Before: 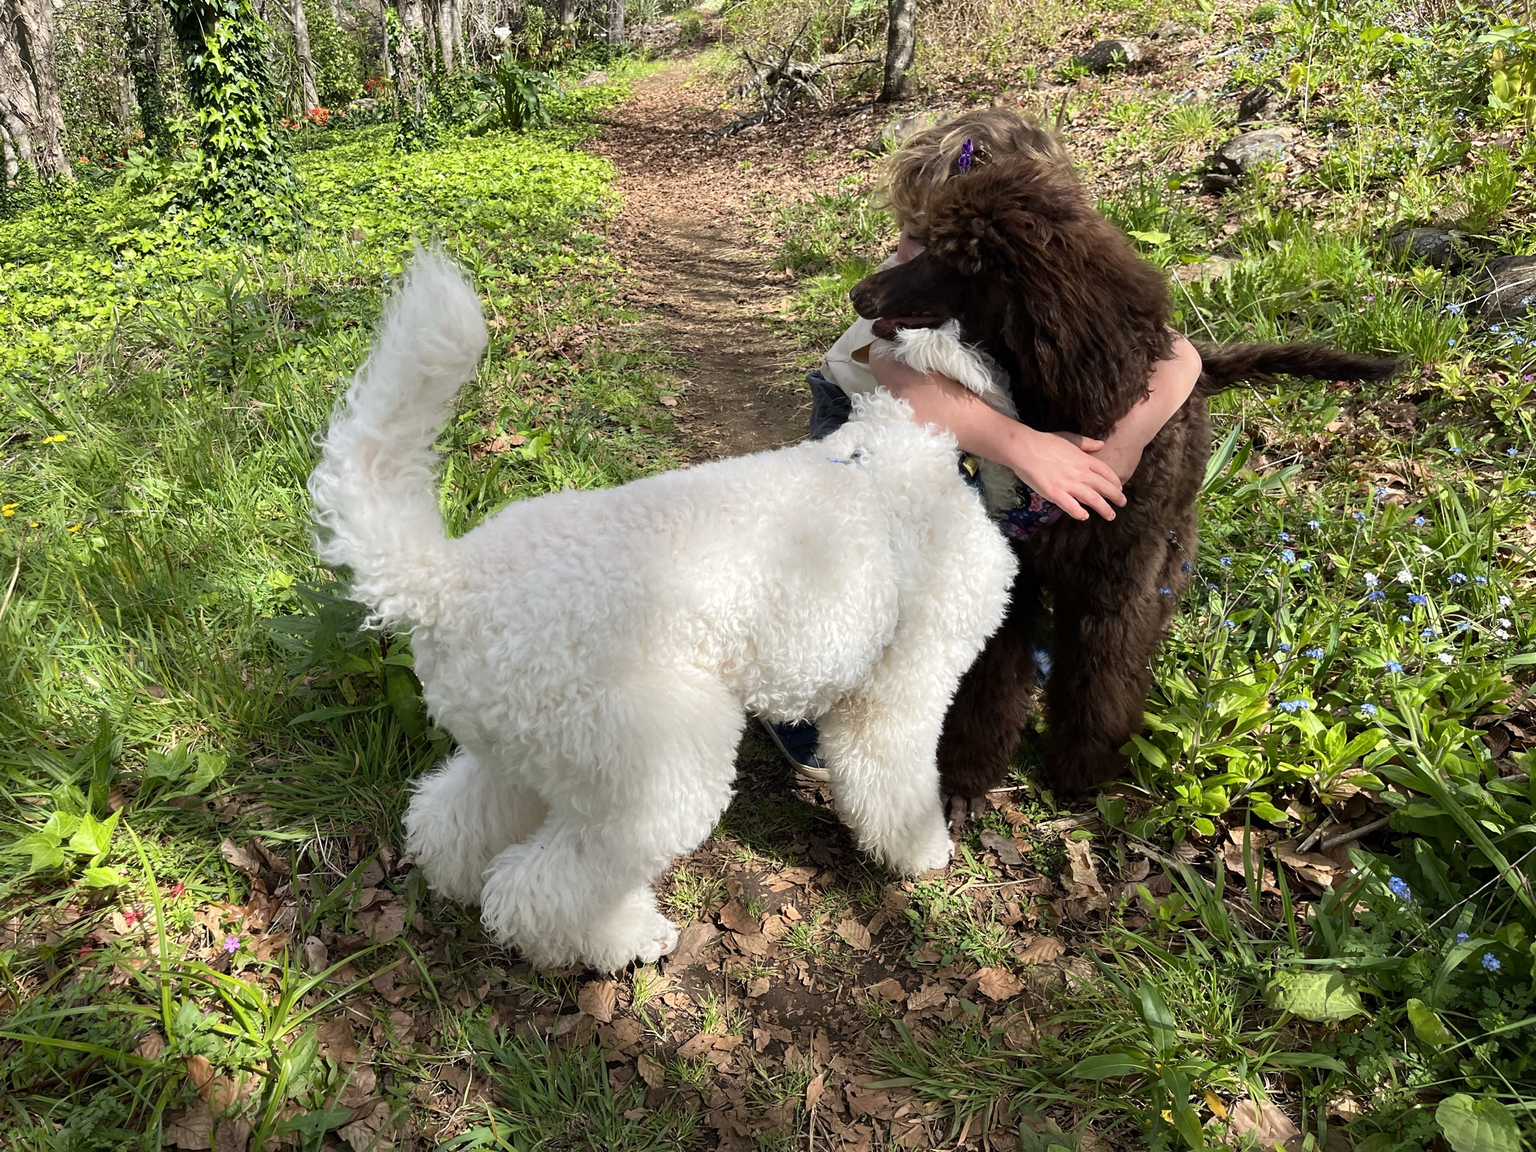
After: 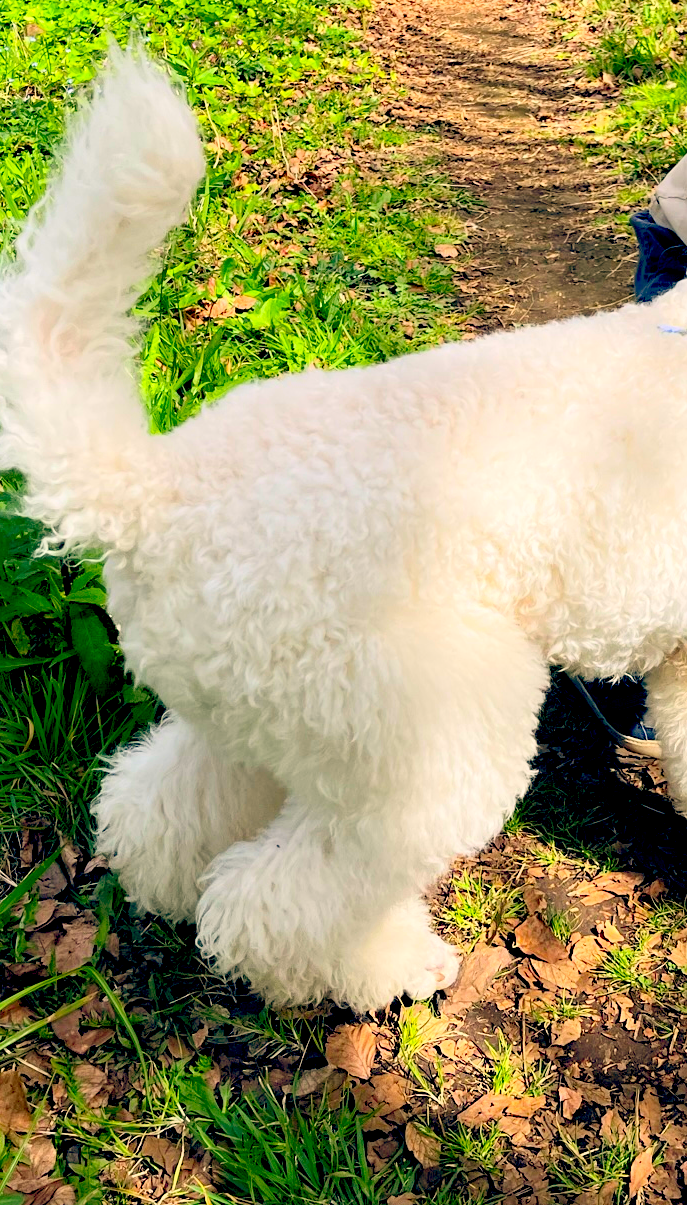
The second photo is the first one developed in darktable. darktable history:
color balance: lift [0.975, 0.993, 1, 1.015], gamma [1.1, 1, 1, 0.945], gain [1, 1.04, 1, 0.95]
crop and rotate: left 21.77%, top 18.528%, right 44.676%, bottom 2.997%
contrast brightness saturation: contrast 0.2, brightness 0.2, saturation 0.8
